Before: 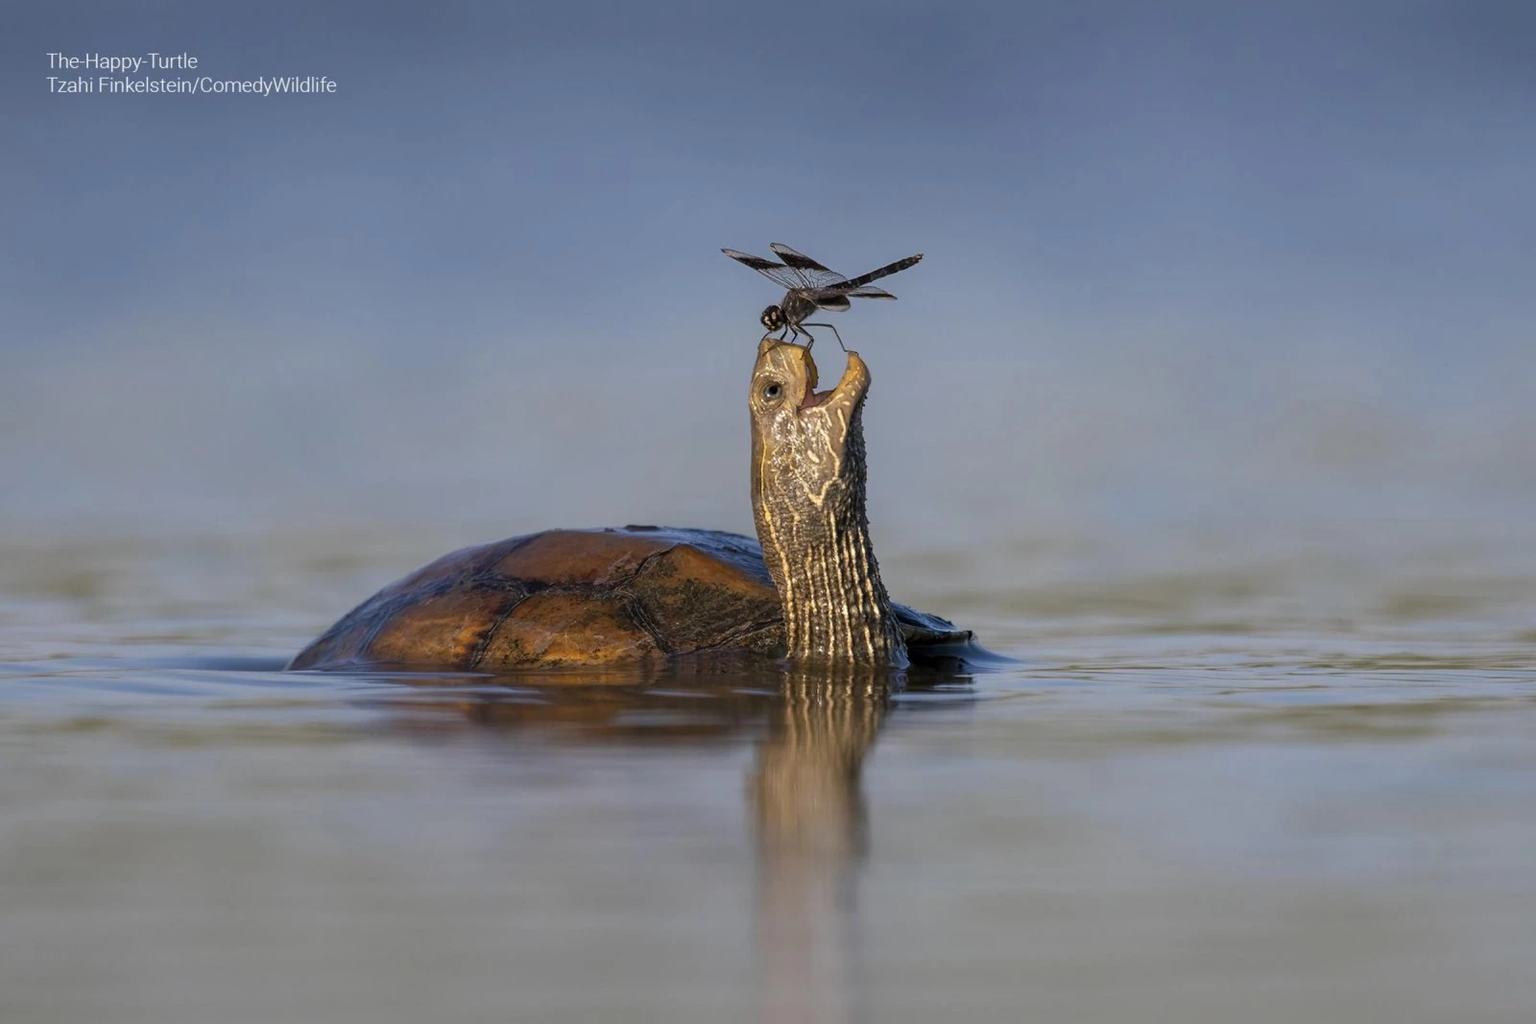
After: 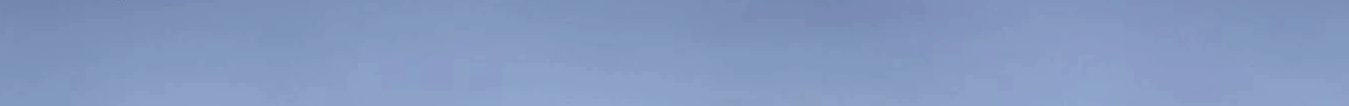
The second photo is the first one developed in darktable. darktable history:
sharpen: on, module defaults
exposure: exposure 0.722 EV, compensate highlight preservation false
crop and rotate: left 9.644%, top 9.491%, right 6.021%, bottom 80.509%
